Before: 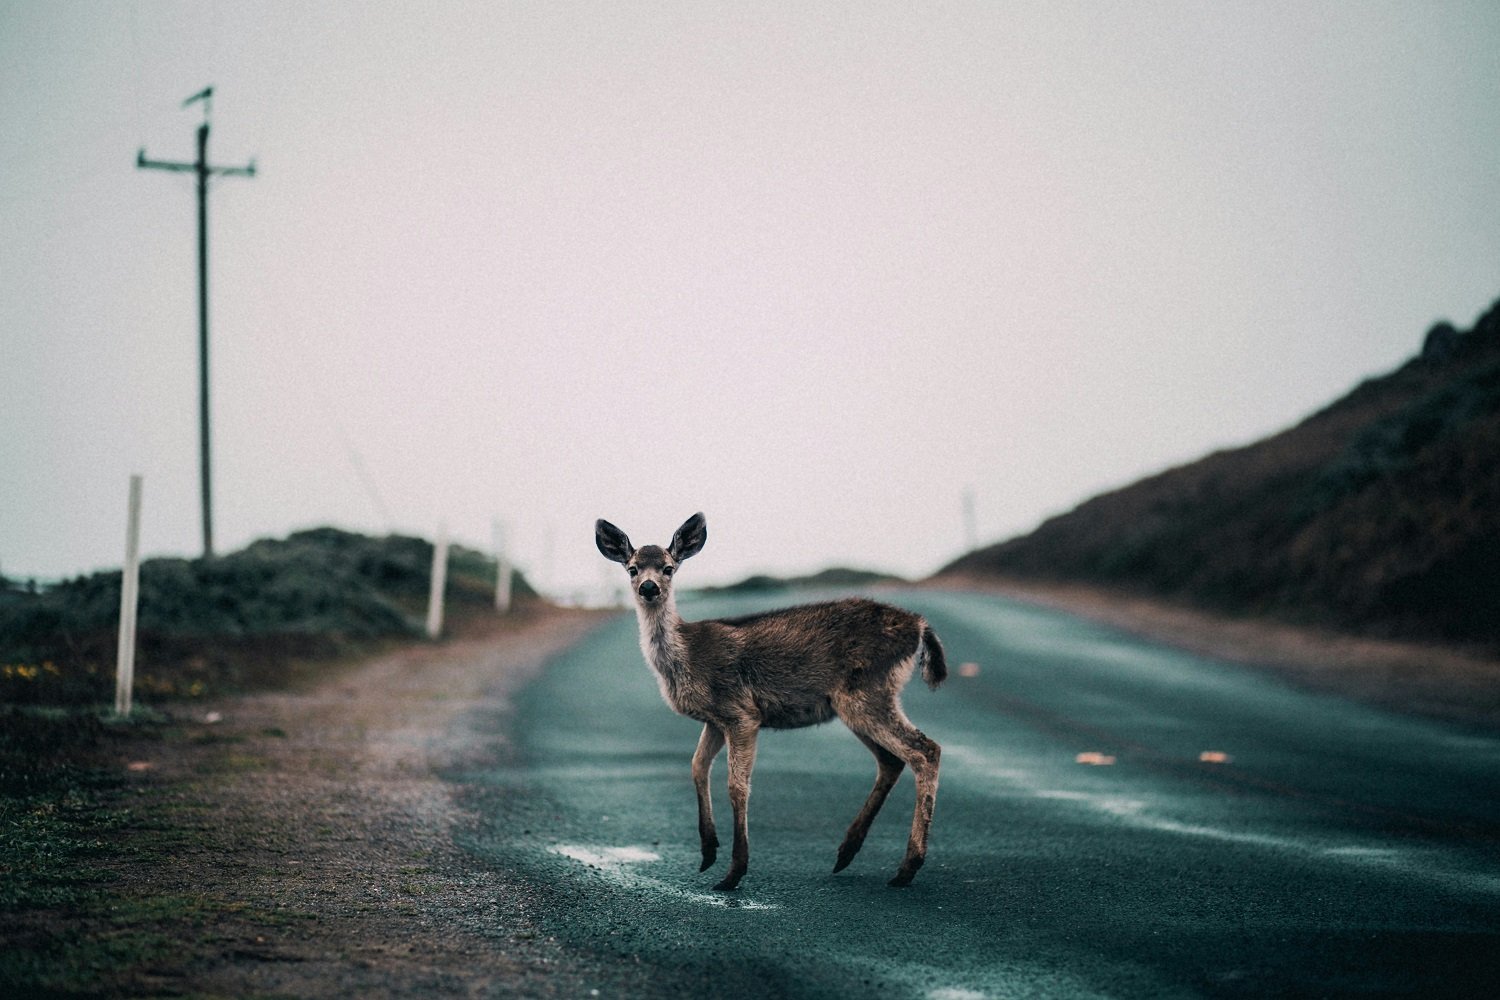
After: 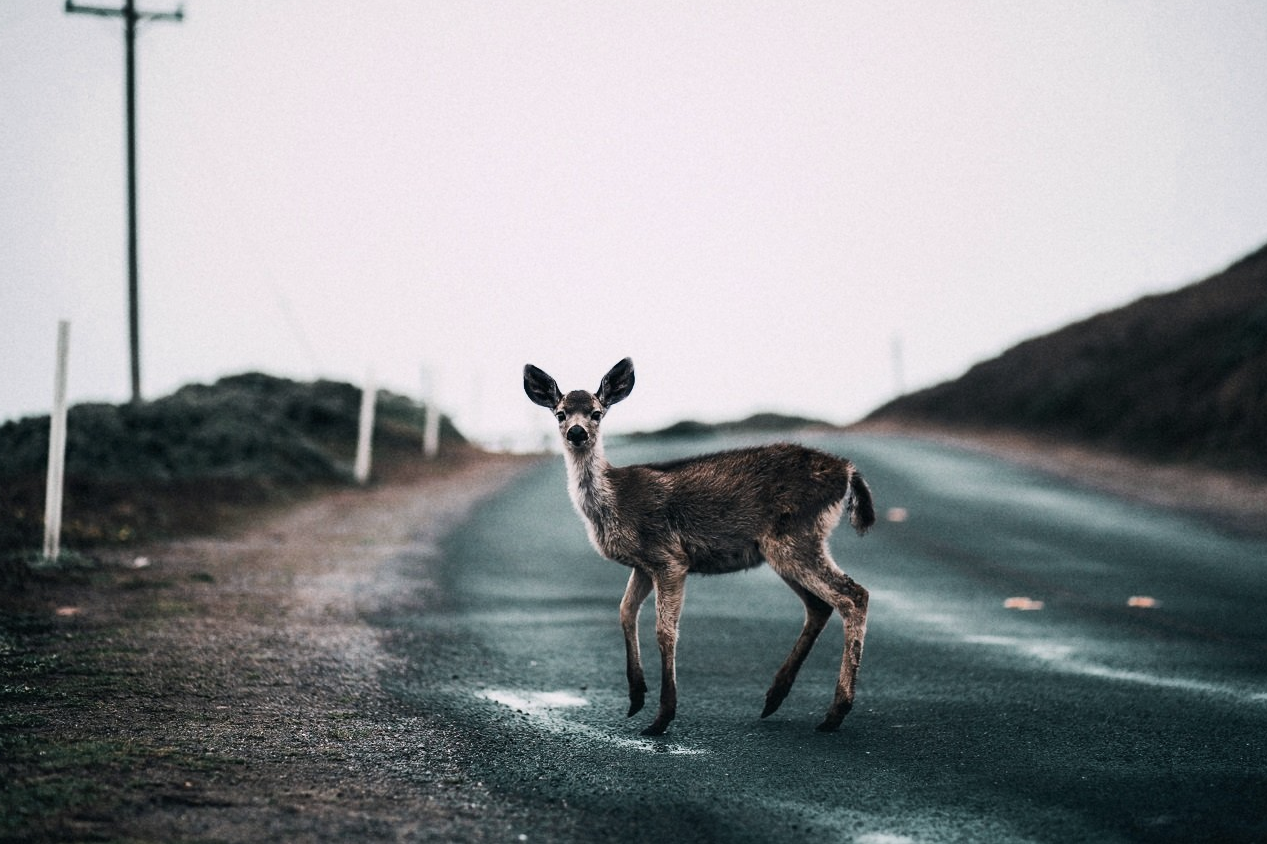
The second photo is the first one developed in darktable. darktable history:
crop and rotate: left 4.842%, top 15.51%, right 10.668%
contrast brightness saturation: contrast 0.24, brightness 0.09
color zones: curves: ch0 [(0, 0.5) (0.125, 0.4) (0.25, 0.5) (0.375, 0.4) (0.5, 0.4) (0.625, 0.35) (0.75, 0.35) (0.875, 0.5)]; ch1 [(0, 0.35) (0.125, 0.45) (0.25, 0.35) (0.375, 0.35) (0.5, 0.35) (0.625, 0.35) (0.75, 0.45) (0.875, 0.35)]; ch2 [(0, 0.6) (0.125, 0.5) (0.25, 0.5) (0.375, 0.6) (0.5, 0.6) (0.625, 0.5) (0.75, 0.5) (0.875, 0.5)]
white balance: red 1.004, blue 1.024
shadows and highlights: shadows 37.27, highlights -28.18, soften with gaussian
